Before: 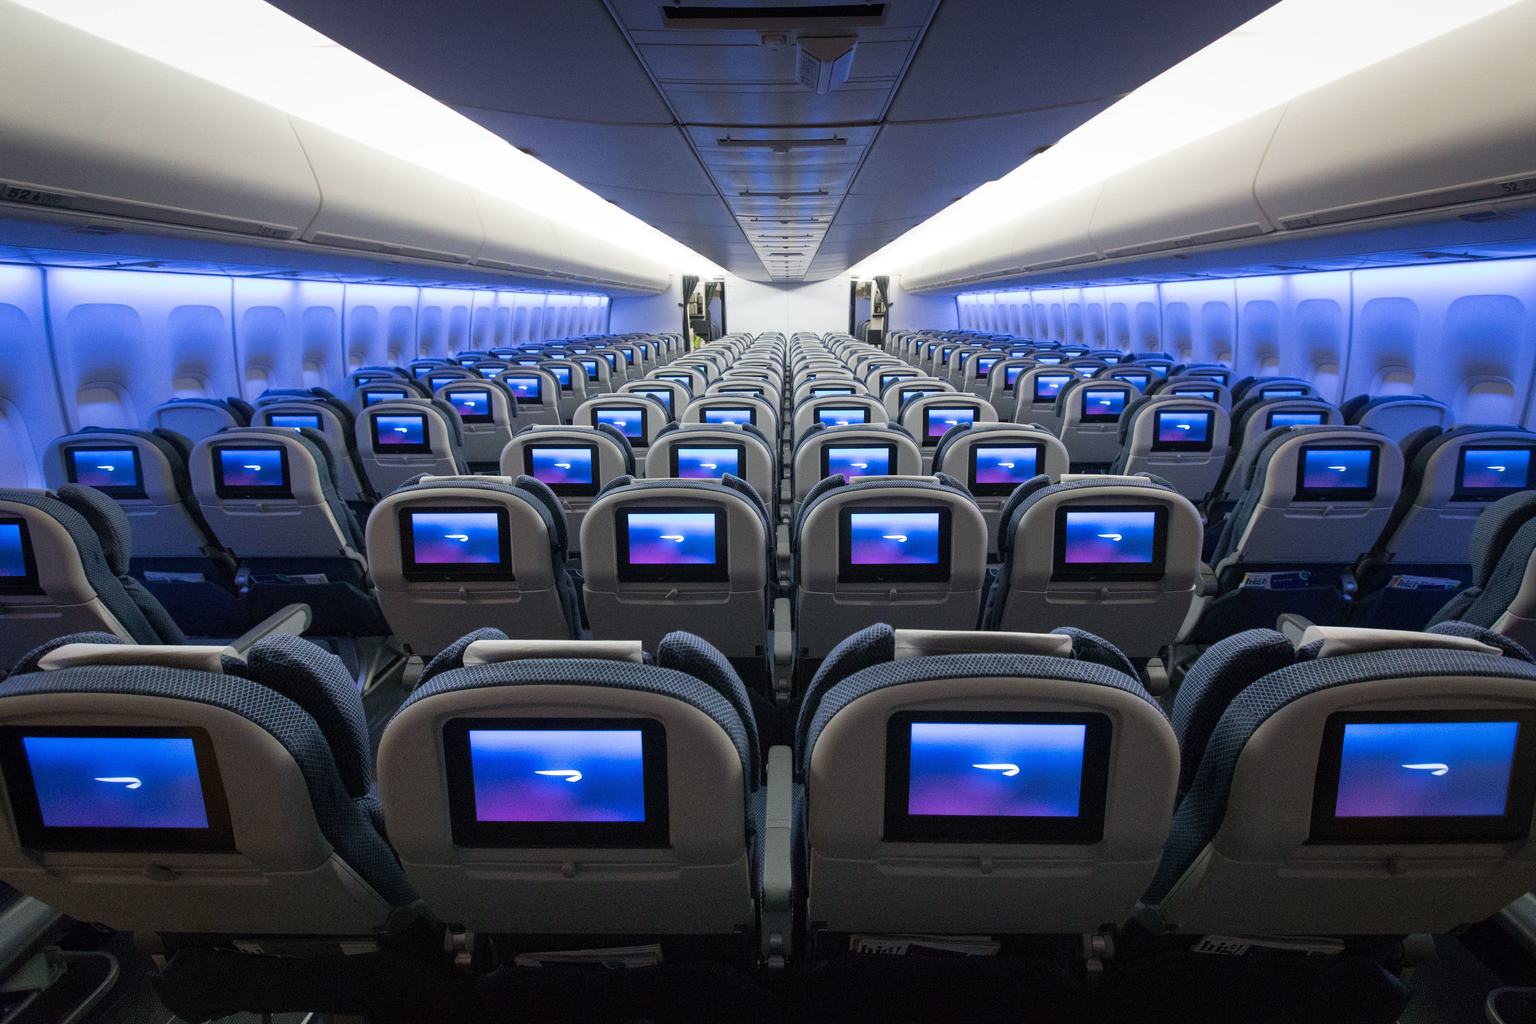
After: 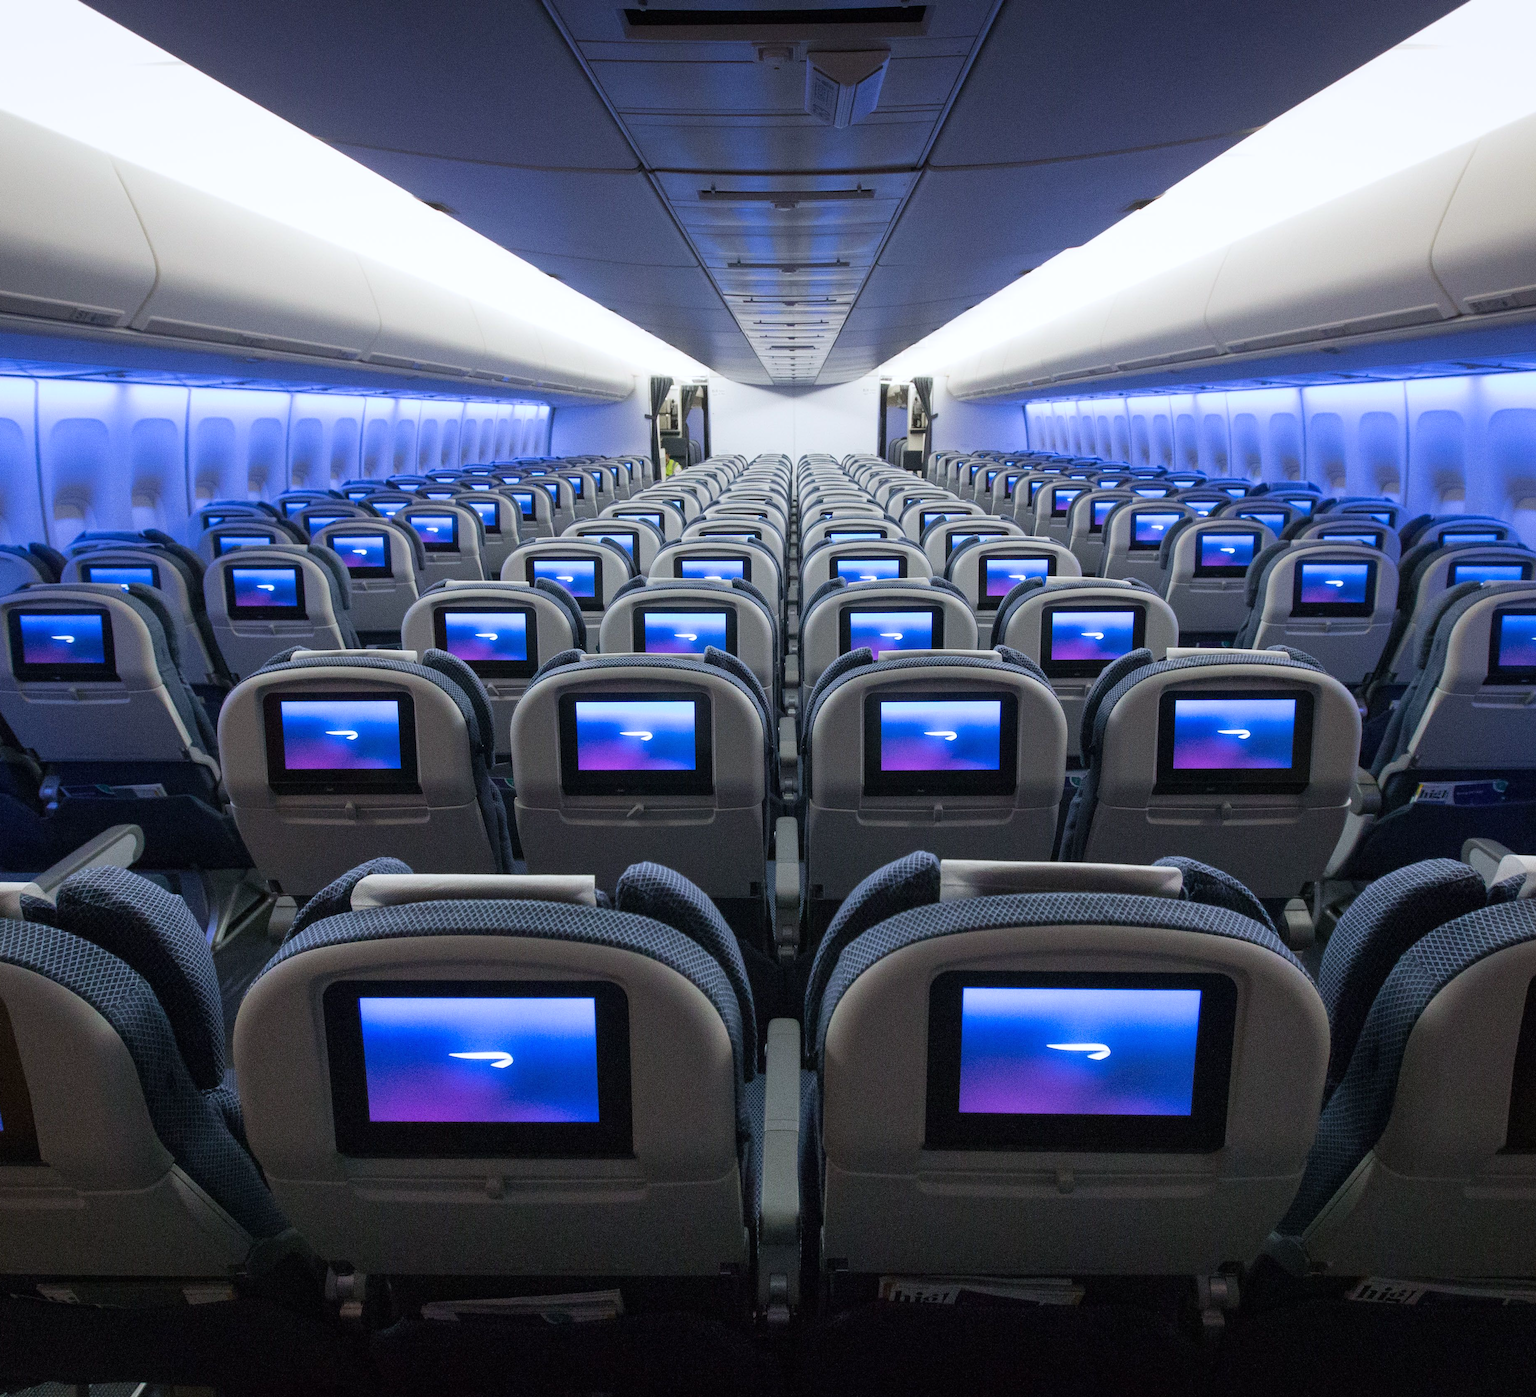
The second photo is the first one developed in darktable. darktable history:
crop: left 13.443%, right 13.31%
white balance: red 0.983, blue 1.036
